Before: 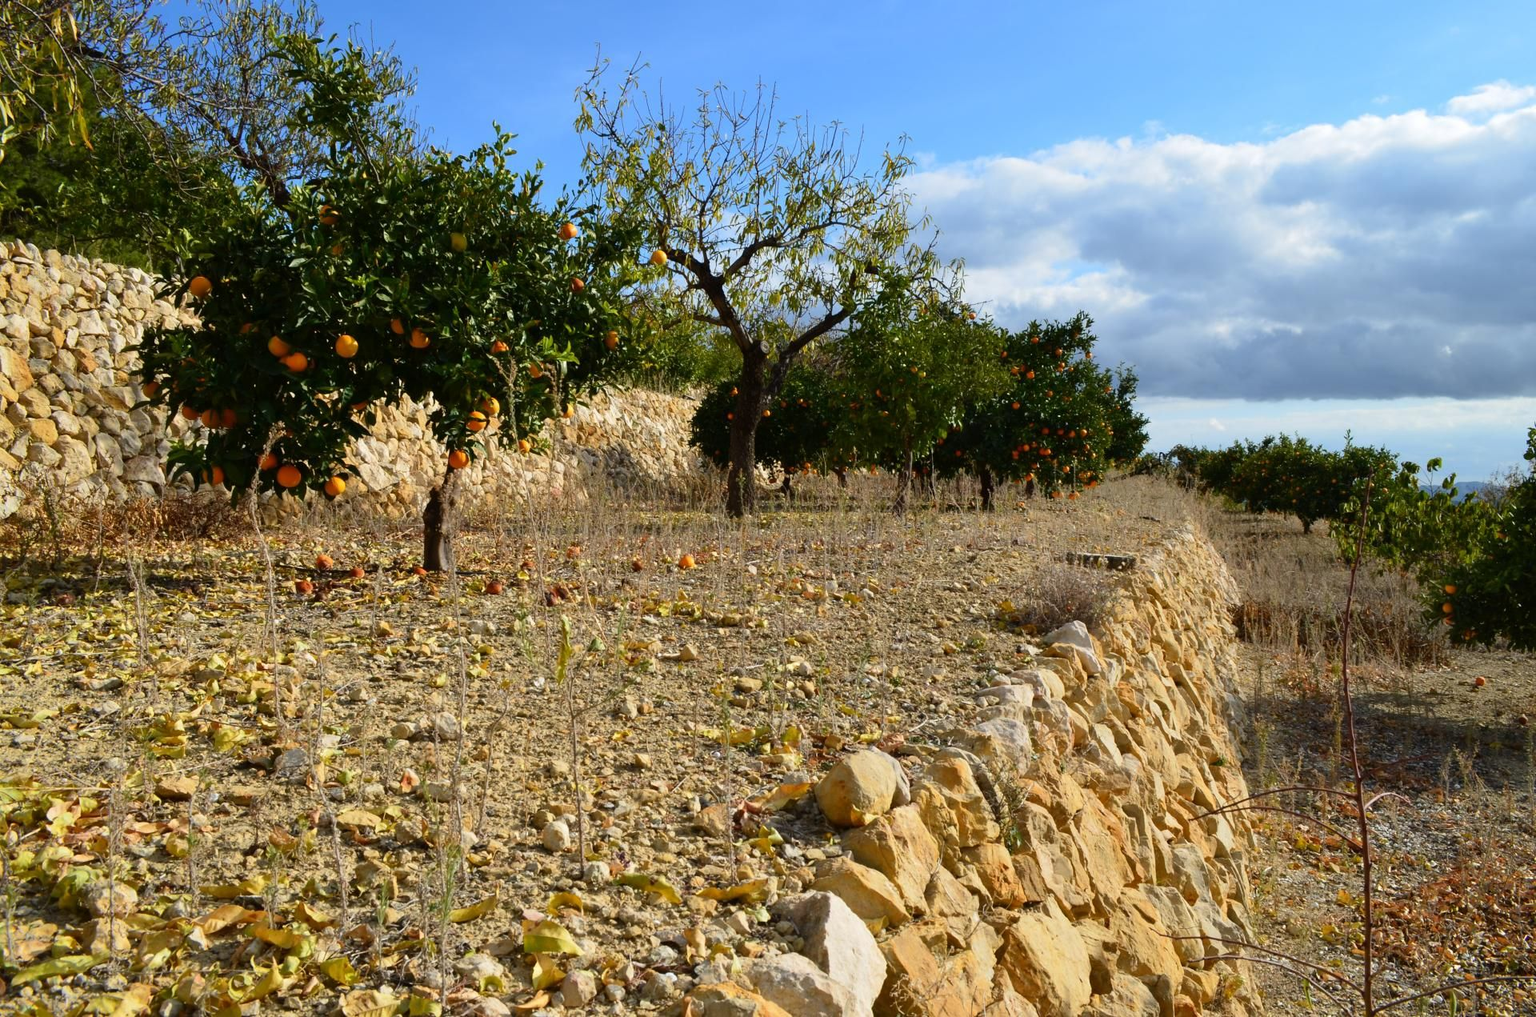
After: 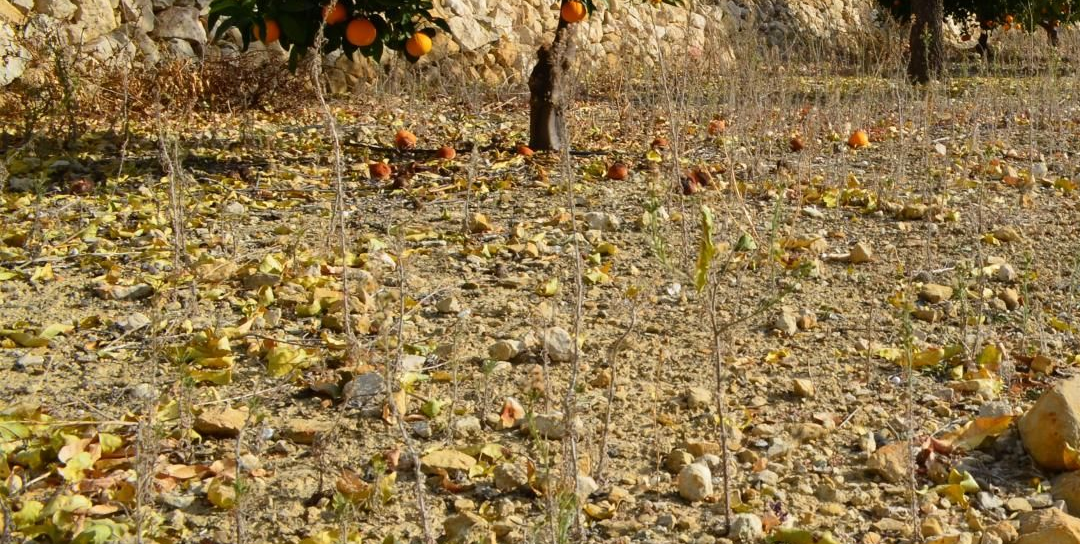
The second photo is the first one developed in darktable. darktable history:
crop: top 44.345%, right 43.744%, bottom 12.797%
